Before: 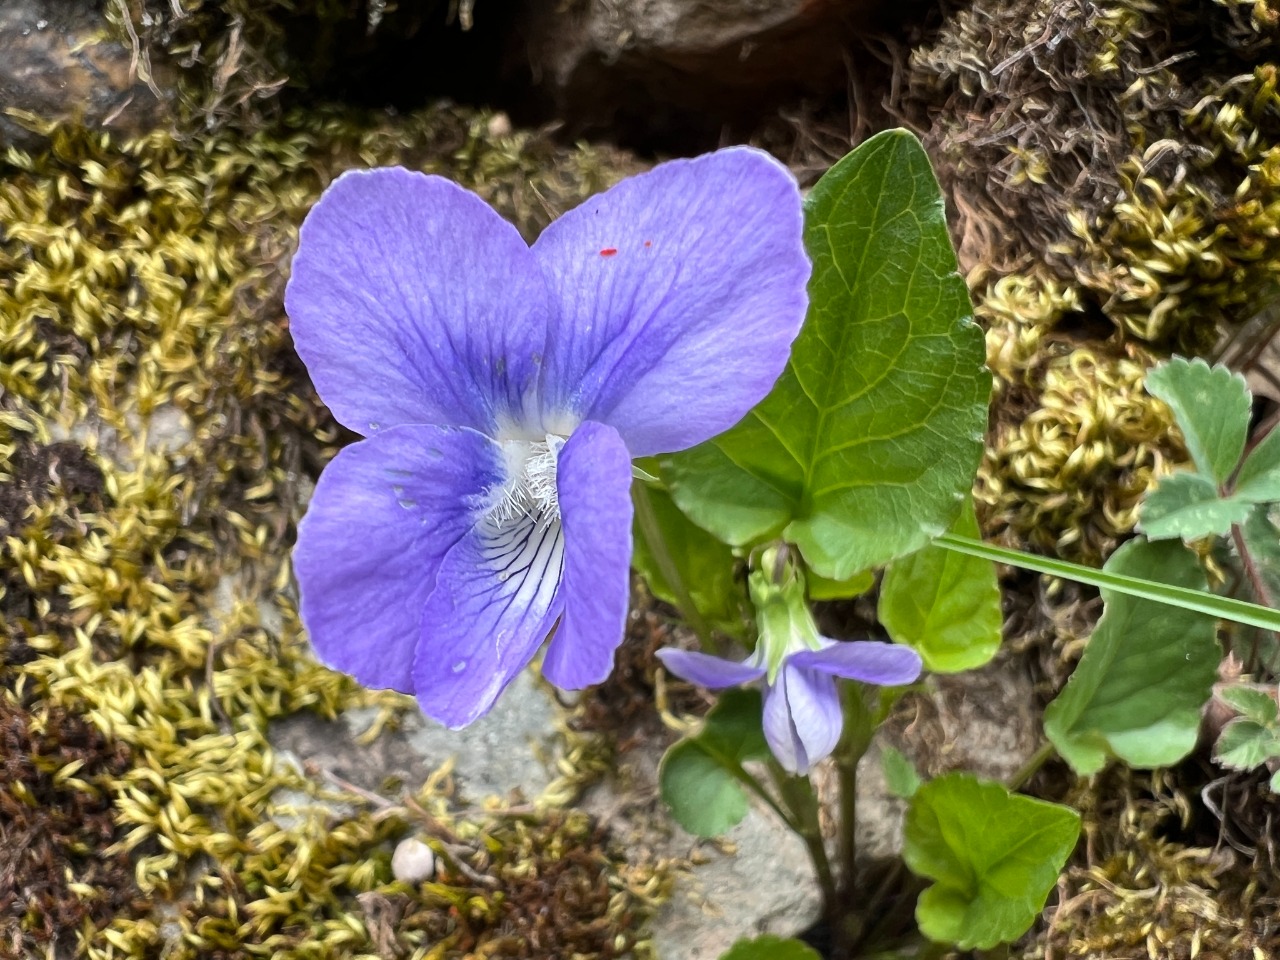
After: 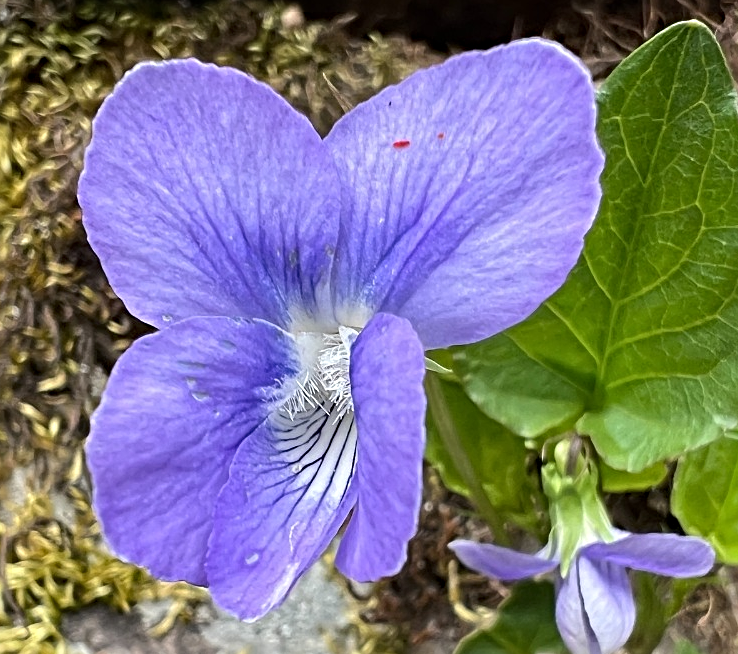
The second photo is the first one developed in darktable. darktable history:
sharpen: radius 4.918
crop: left 16.213%, top 11.31%, right 26.088%, bottom 20.474%
